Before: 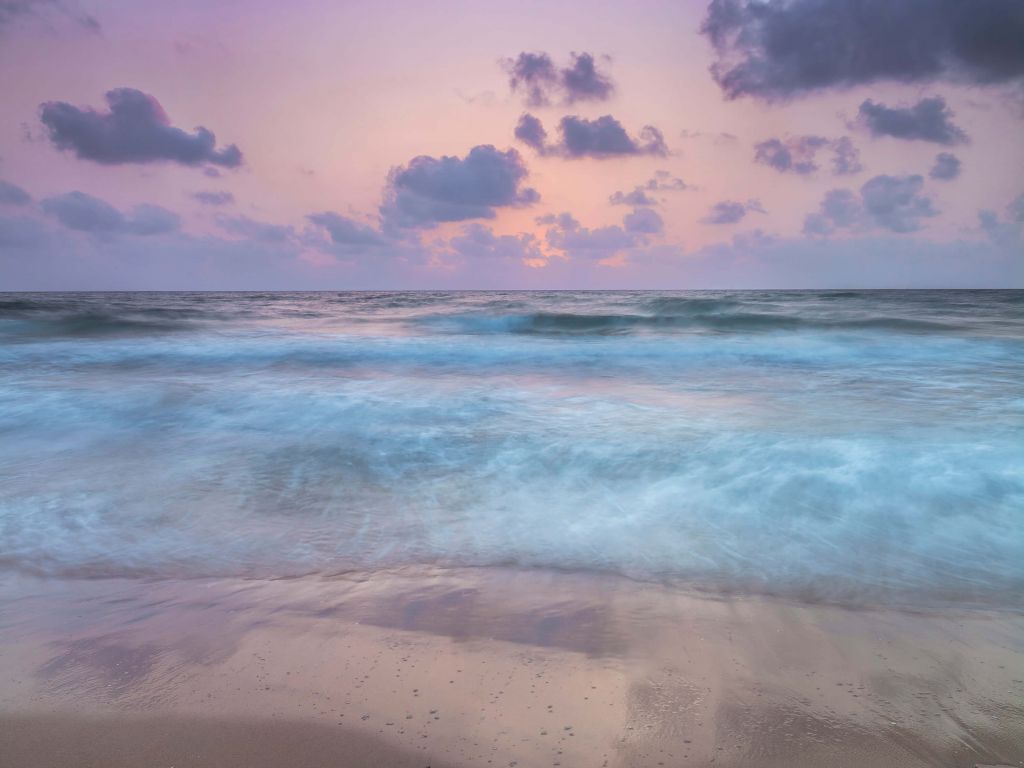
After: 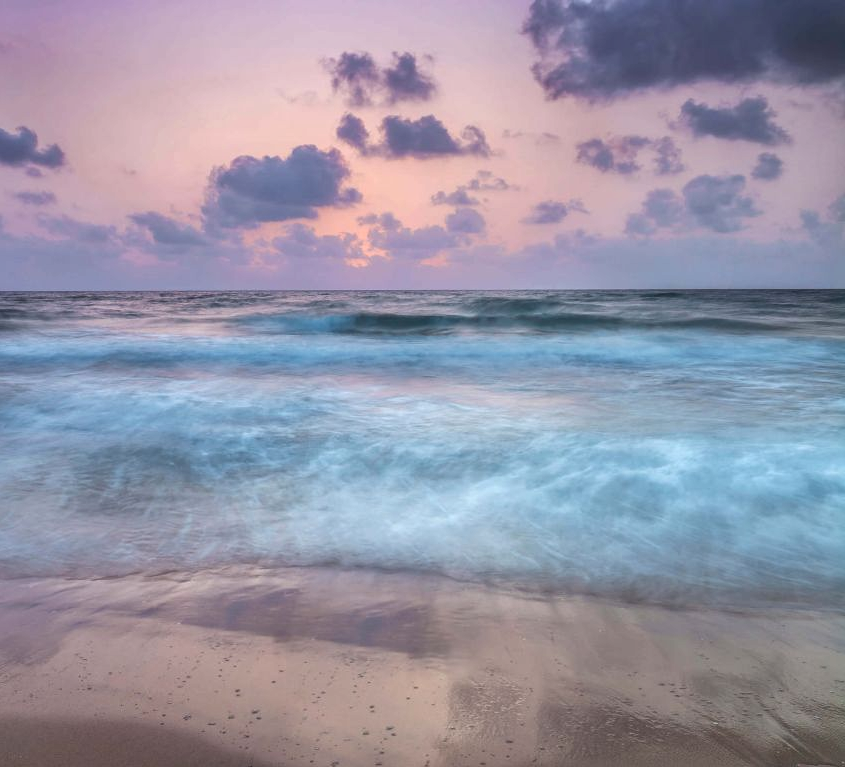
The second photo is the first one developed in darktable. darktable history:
crop: left 17.423%, bottom 0.031%
local contrast: highlights 61%, detail 143%, midtone range 0.425
contrast brightness saturation: contrast -0.018, brightness -0.014, saturation 0.034
